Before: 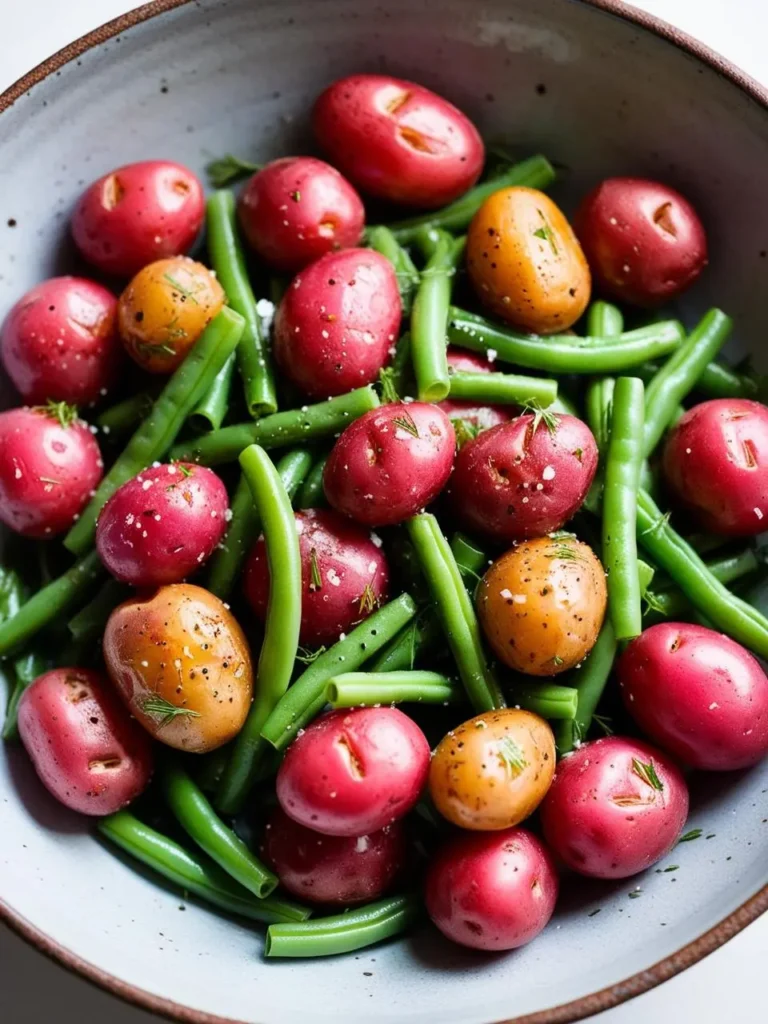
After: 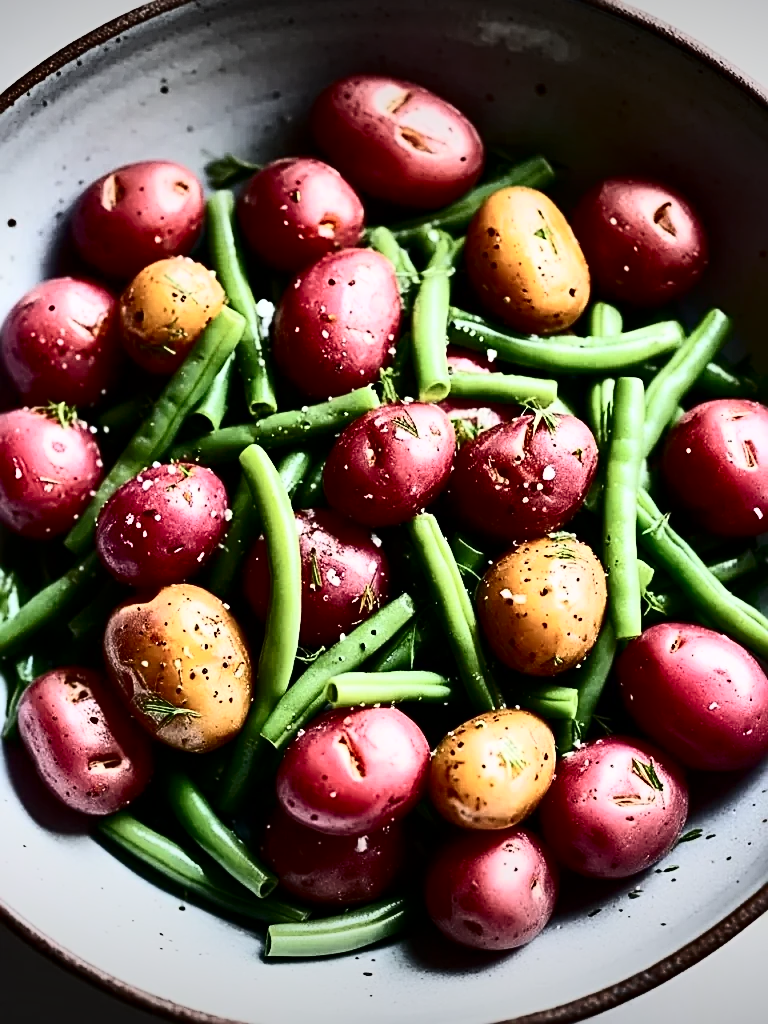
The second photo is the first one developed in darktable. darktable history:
vignetting: fall-off start 98.19%, fall-off radius 100.07%, width/height ratio 1.426
contrast brightness saturation: contrast 0.505, saturation -0.103
shadows and highlights: shadows 19.01, highlights -83.22, soften with gaussian
tone equalizer: on, module defaults
sharpen: radius 2.703, amount 0.665
